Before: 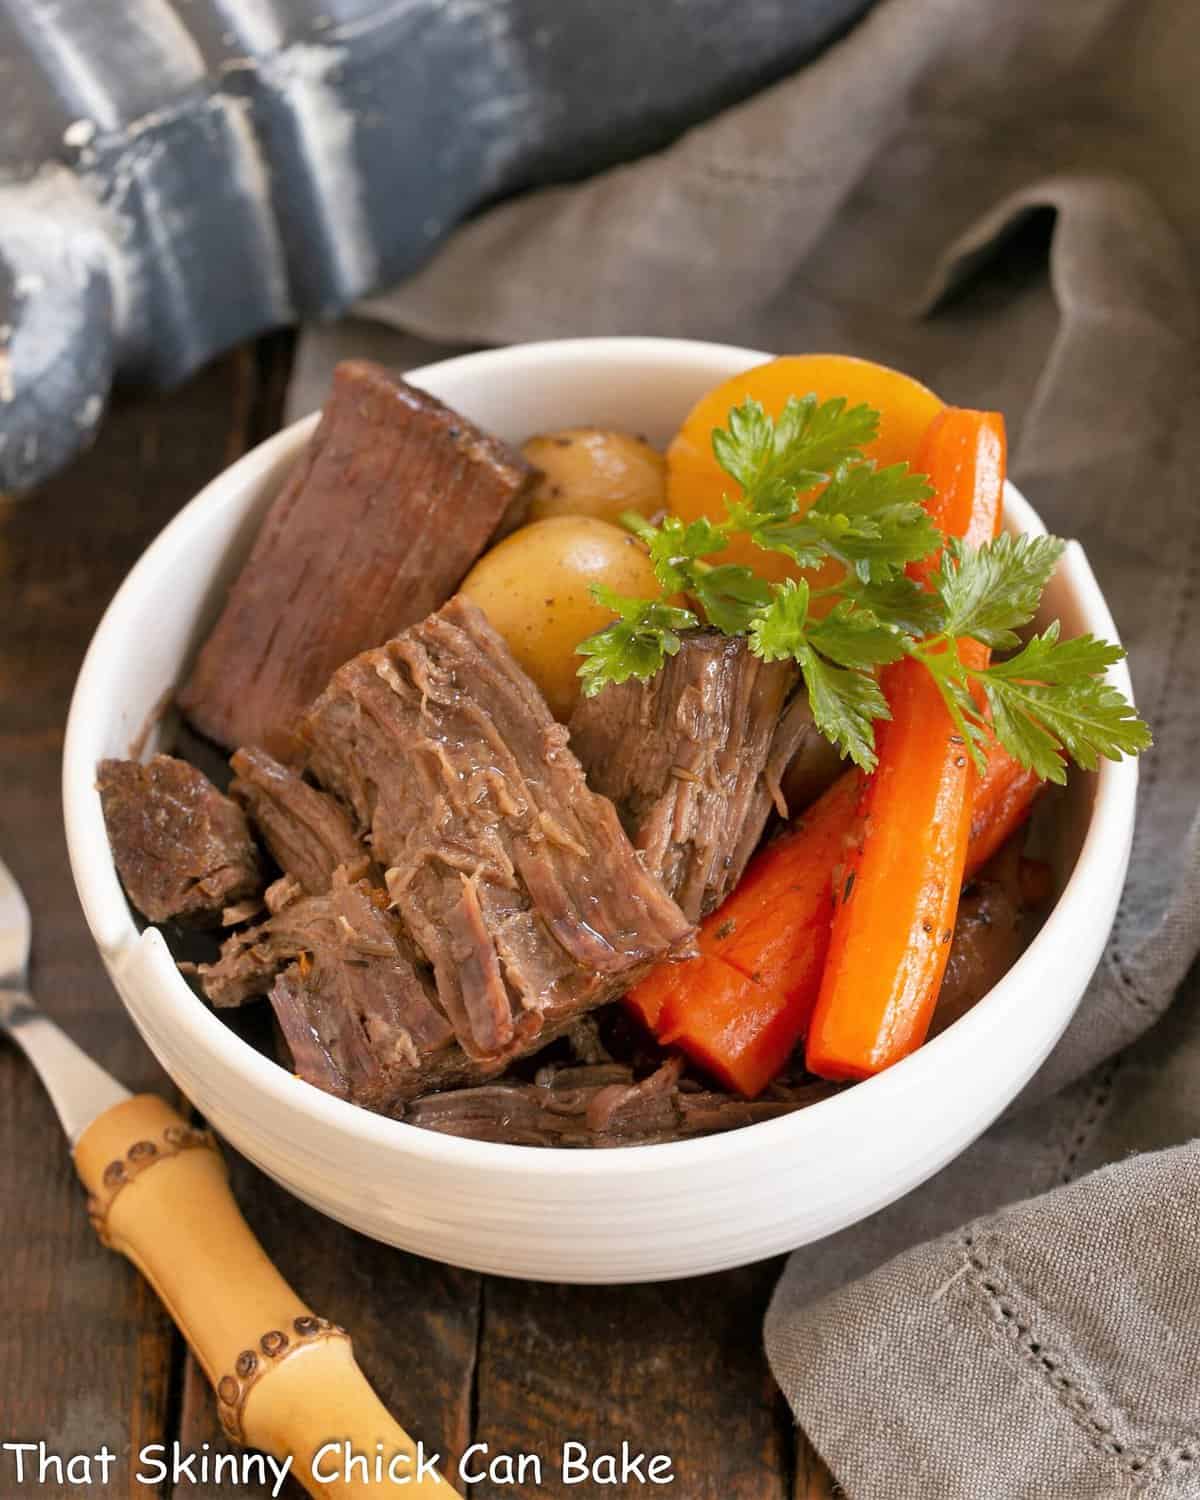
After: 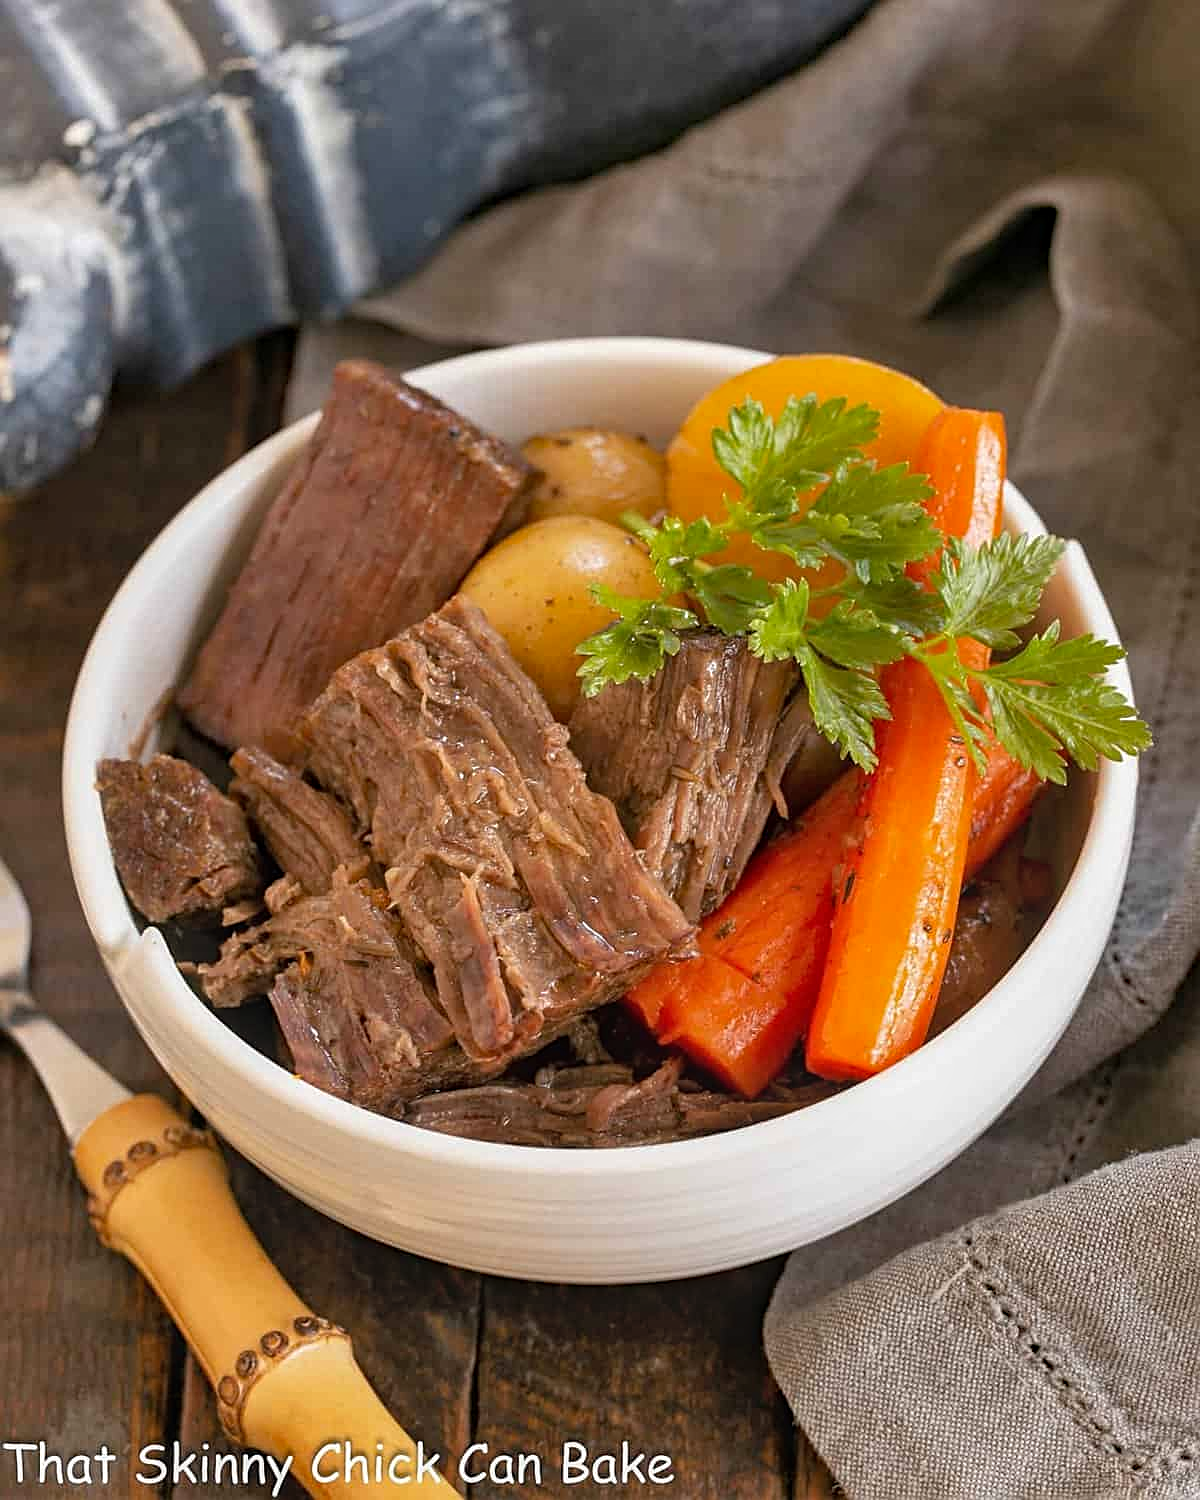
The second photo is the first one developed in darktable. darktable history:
local contrast: detail 110%
sharpen: on, module defaults
shadows and highlights: shadows 4.1, highlights -17.6, soften with gaussian
haze removal: on, module defaults
